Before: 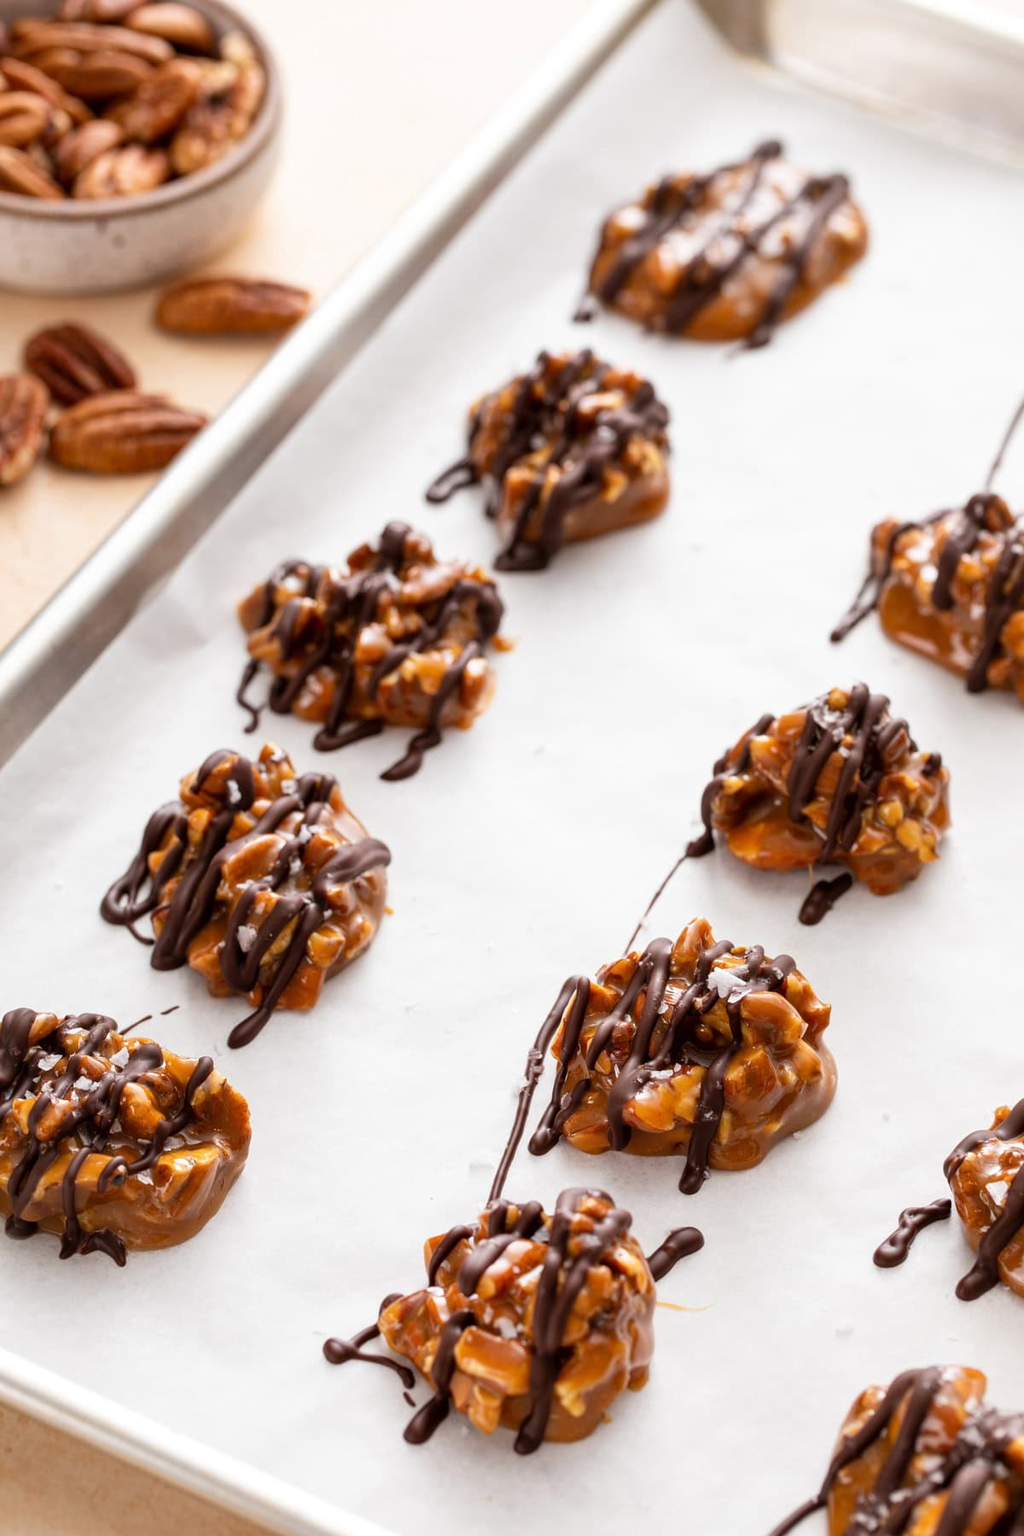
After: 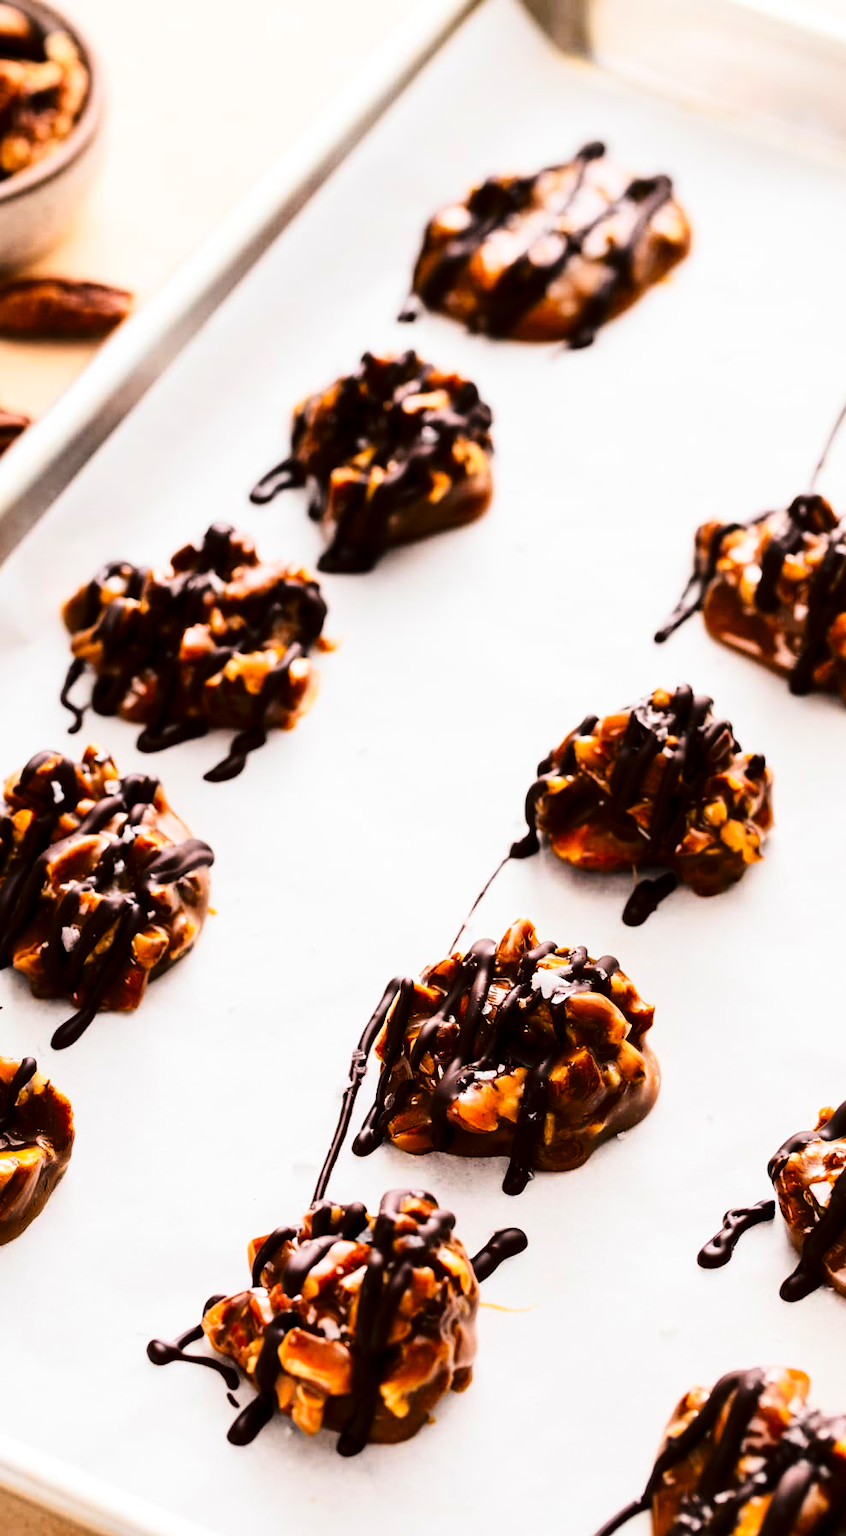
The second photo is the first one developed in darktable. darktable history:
contrast brightness saturation: contrast 0.101, brightness -0.259, saturation 0.14
crop: left 17.284%, bottom 0.035%
tone curve: curves: ch0 [(0, 0) (0.003, 0.001) (0.011, 0.004) (0.025, 0.009) (0.044, 0.016) (0.069, 0.025) (0.1, 0.036) (0.136, 0.059) (0.177, 0.103) (0.224, 0.175) (0.277, 0.274) (0.335, 0.395) (0.399, 0.52) (0.468, 0.635) (0.543, 0.733) (0.623, 0.817) (0.709, 0.888) (0.801, 0.93) (0.898, 0.964) (1, 1)], color space Lab, linked channels, preserve colors none
